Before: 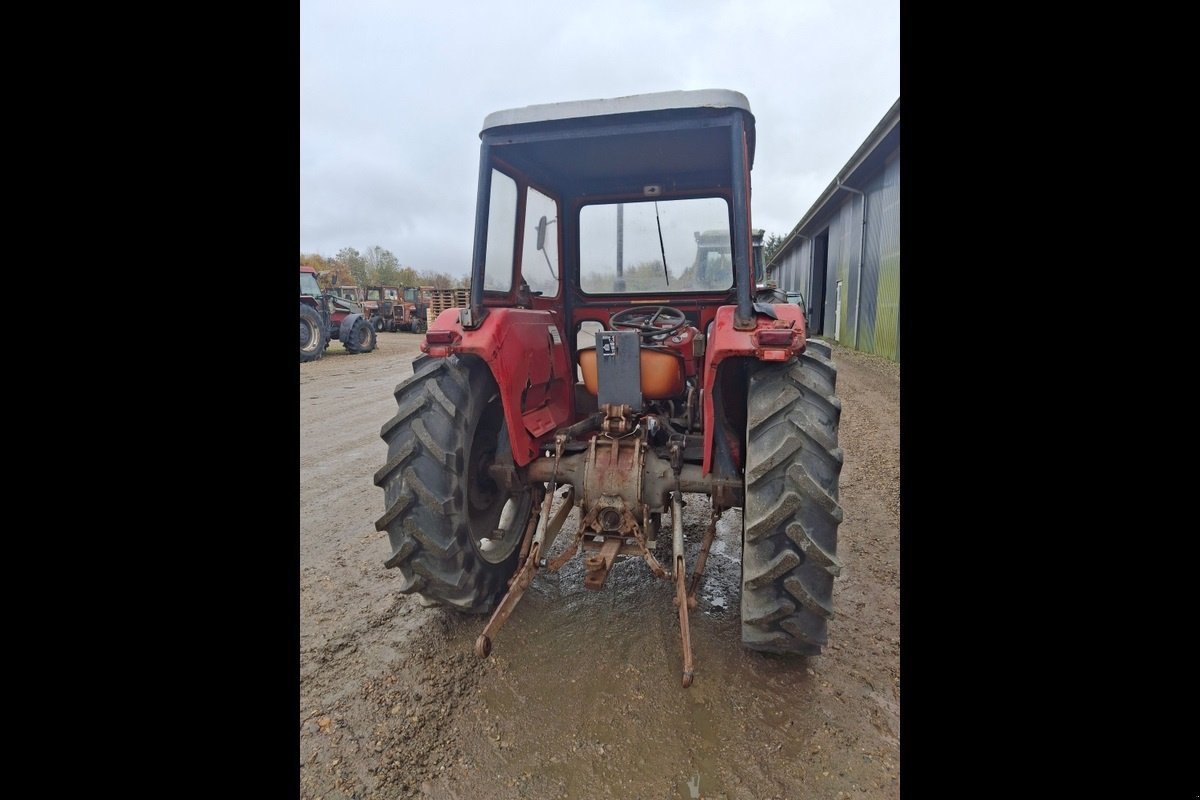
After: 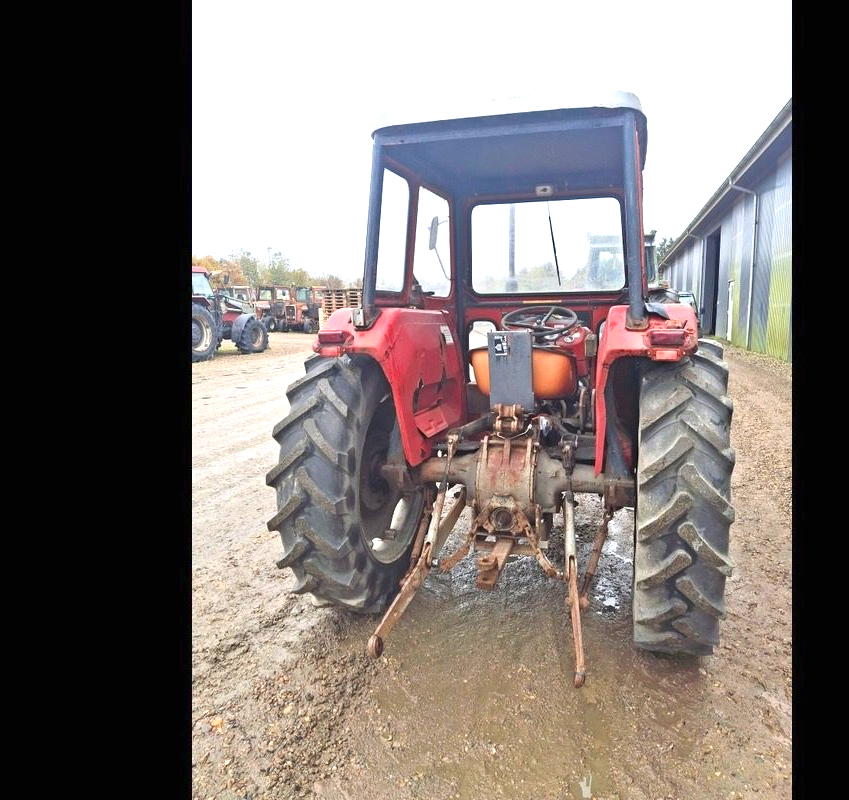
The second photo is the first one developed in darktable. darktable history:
crop and rotate: left 9.061%, right 20.142%
exposure: black level correction 0, exposure 1.4 EV, compensate highlight preservation false
white balance: emerald 1
